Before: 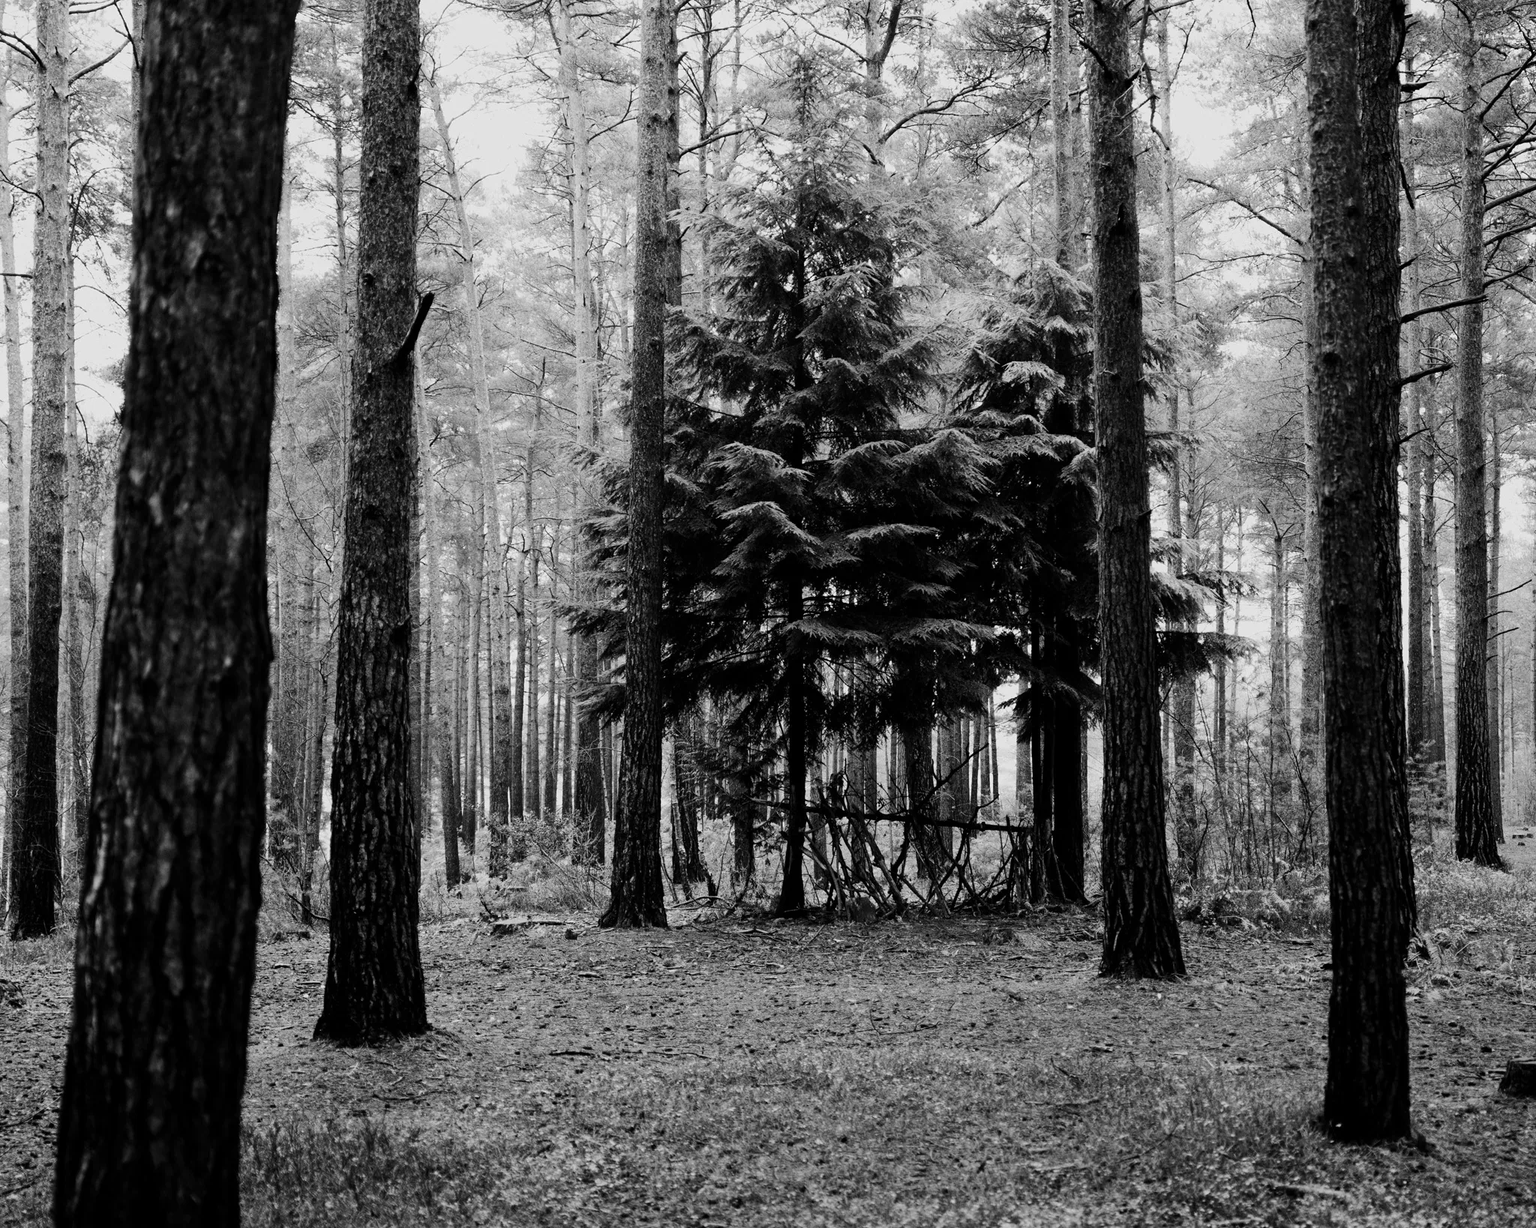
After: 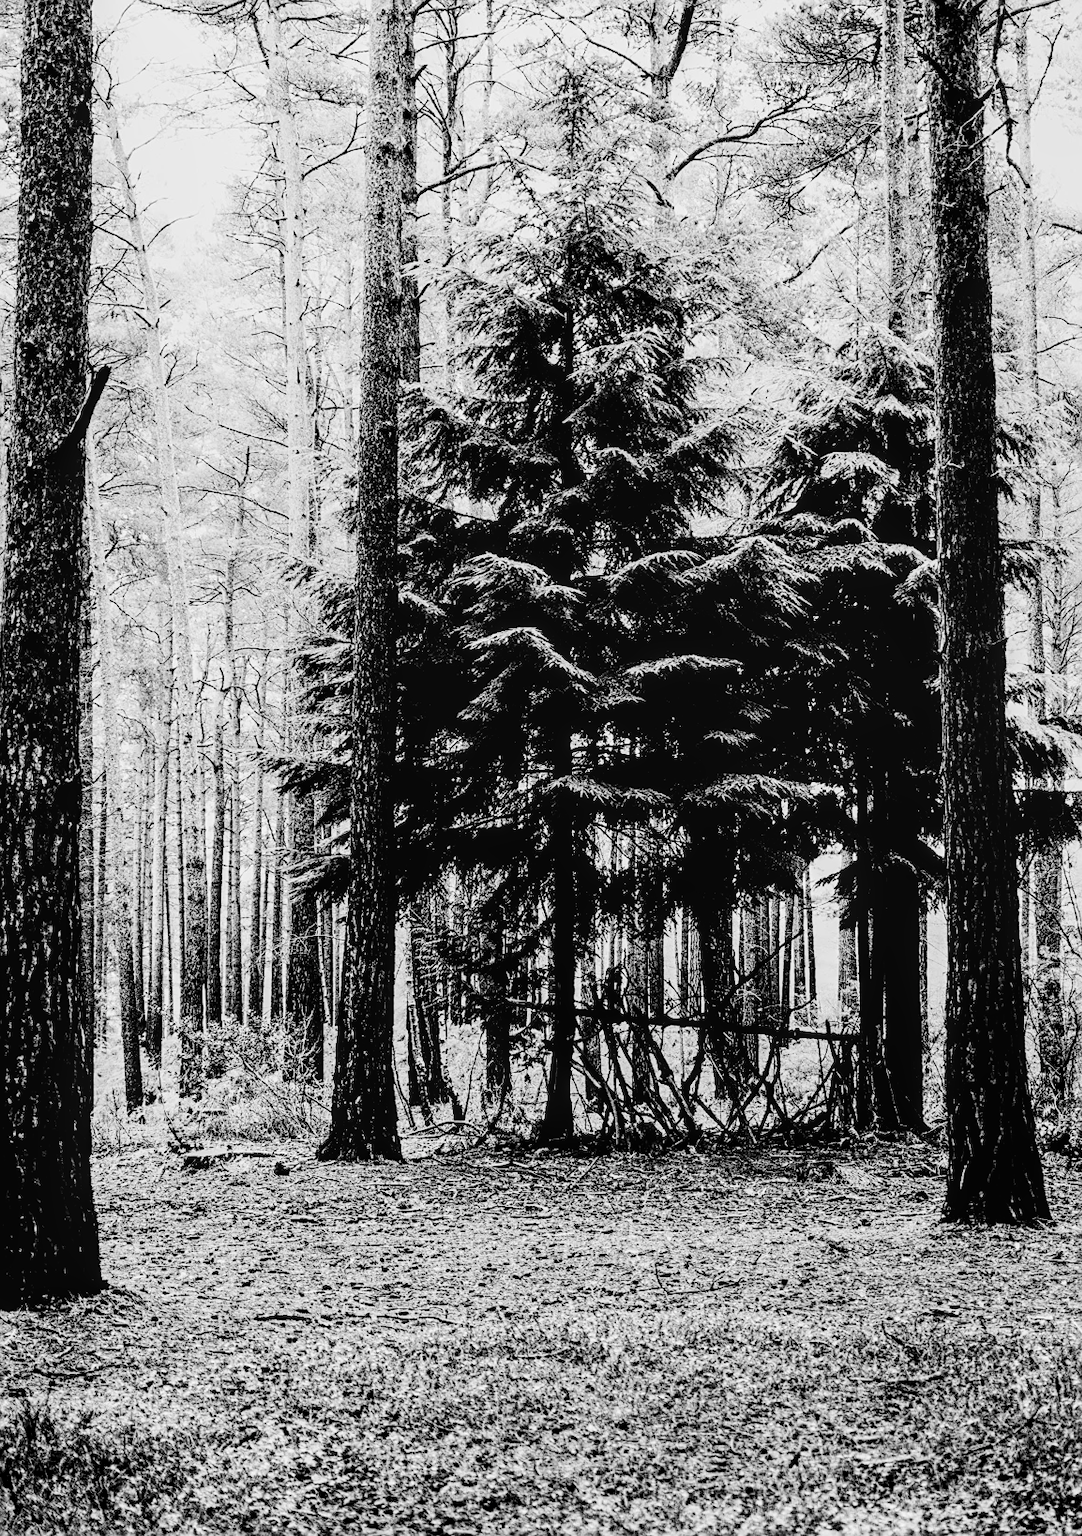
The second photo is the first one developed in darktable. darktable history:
contrast brightness saturation: contrast 0.203, brightness -0.101, saturation 0.099
local contrast: detail 130%
shadows and highlights: radius 265.74, soften with gaussian
sharpen: amount 0.589
color balance rgb: power › hue 330.14°, global offset › luminance 1.97%, perceptual saturation grading › global saturation 30.788%, global vibrance 30.422%, contrast 10.093%
filmic rgb: black relative exposure -3.2 EV, white relative exposure 7.06 EV, hardness 1.46, contrast 1.355
exposure: black level correction 0, exposure 1.126 EV, compensate exposure bias true, compensate highlight preservation false
crop and rotate: left 22.555%, right 21.066%
